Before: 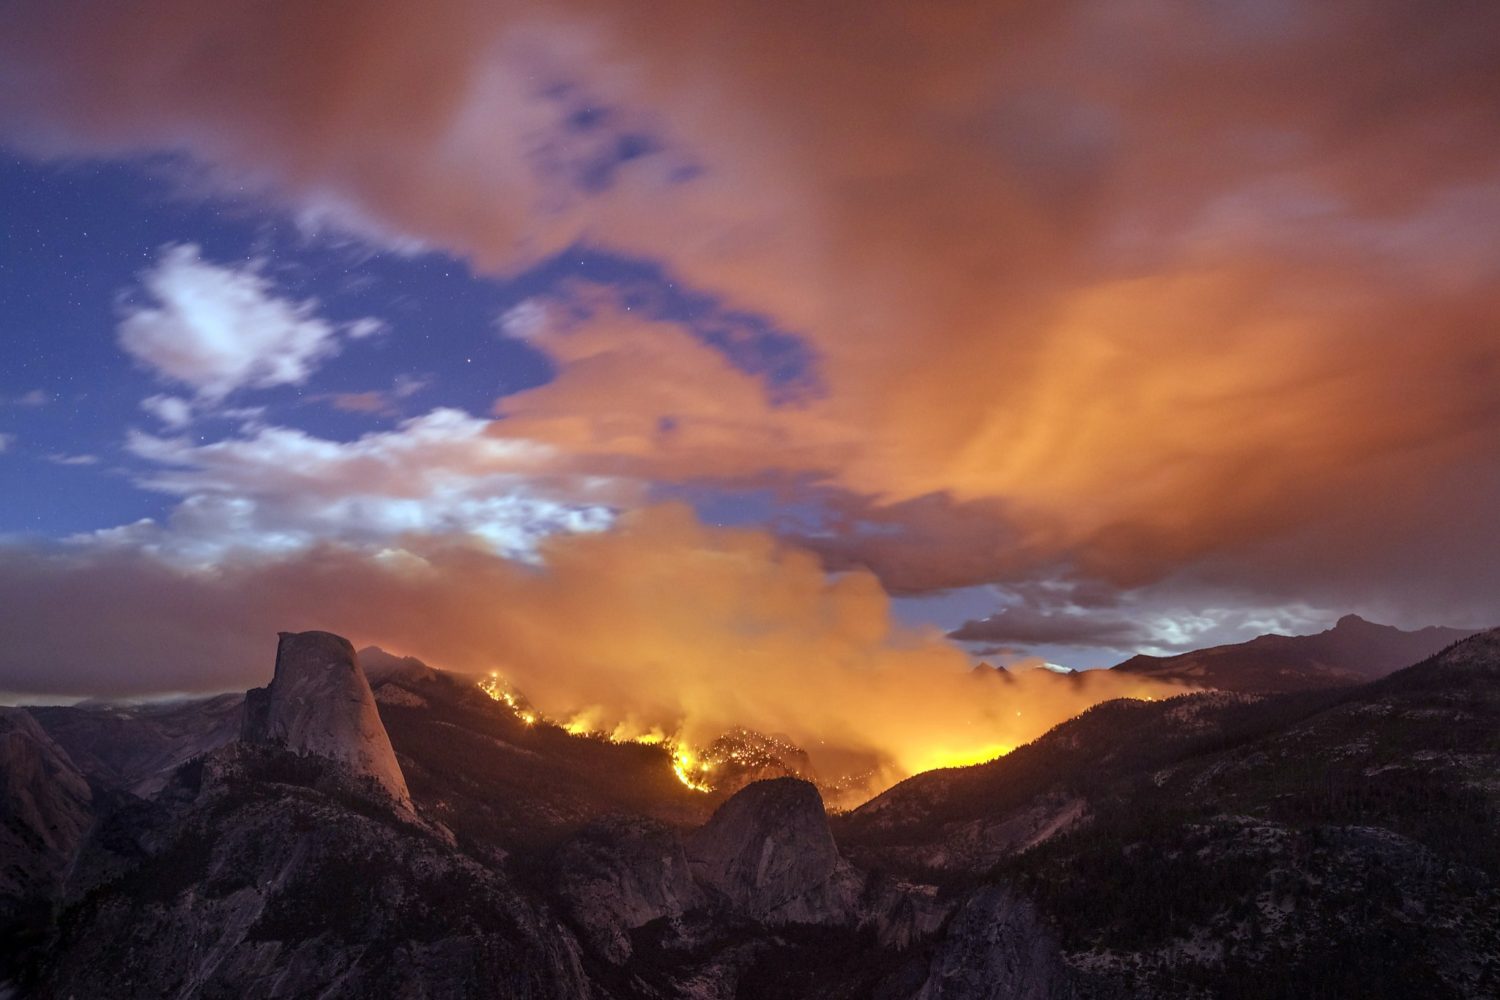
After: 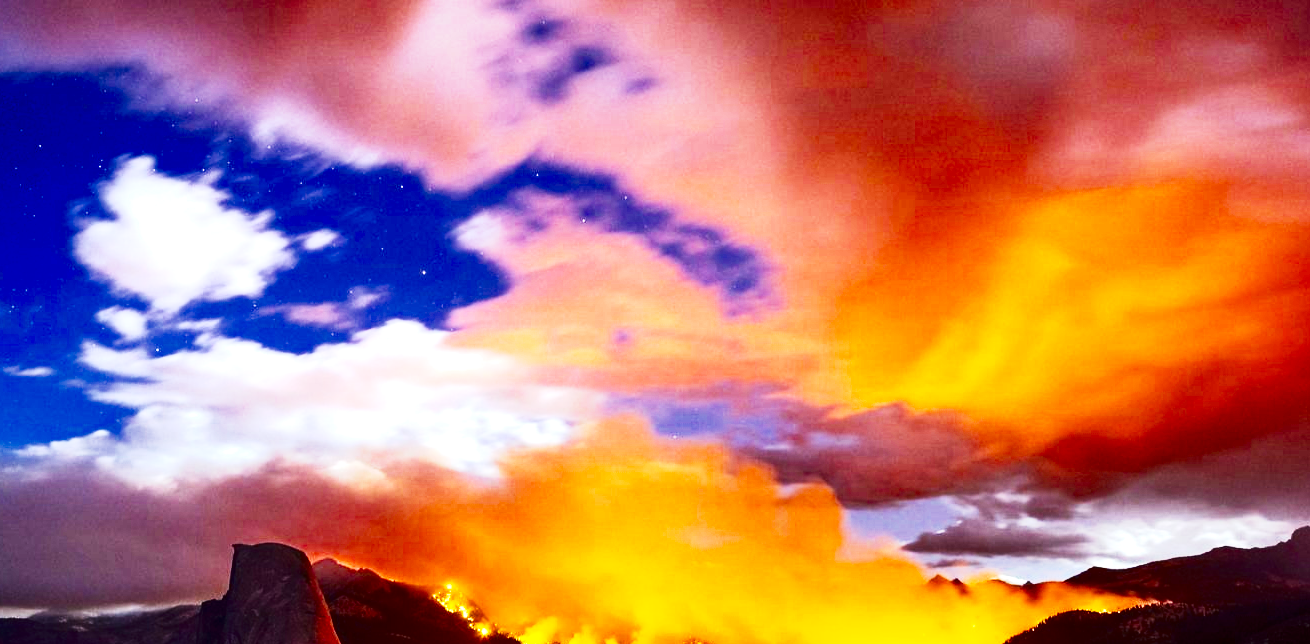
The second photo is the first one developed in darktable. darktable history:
shadows and highlights: shadows 1.2, highlights 40.49
base curve: curves: ch0 [(0, 0) (0.088, 0.125) (0.176, 0.251) (0.354, 0.501) (0.613, 0.749) (1, 0.877)], preserve colors none
exposure: exposure 0.665 EV, compensate highlight preservation false
color balance rgb: perceptual saturation grading › global saturation 30.021%, global vibrance 9.507%, contrast 14.63%, saturation formula JzAzBz (2021)
contrast brightness saturation: contrast 0.102, brightness -0.271, saturation 0.148
tone equalizer: -8 EV -0.758 EV, -7 EV -0.729 EV, -6 EV -0.56 EV, -5 EV -0.365 EV, -3 EV 0.398 EV, -2 EV 0.6 EV, -1 EV 0.696 EV, +0 EV 0.775 EV, edges refinement/feathering 500, mask exposure compensation -1.57 EV, preserve details no
crop: left 3.02%, top 8.831%, right 9.628%, bottom 26.746%
